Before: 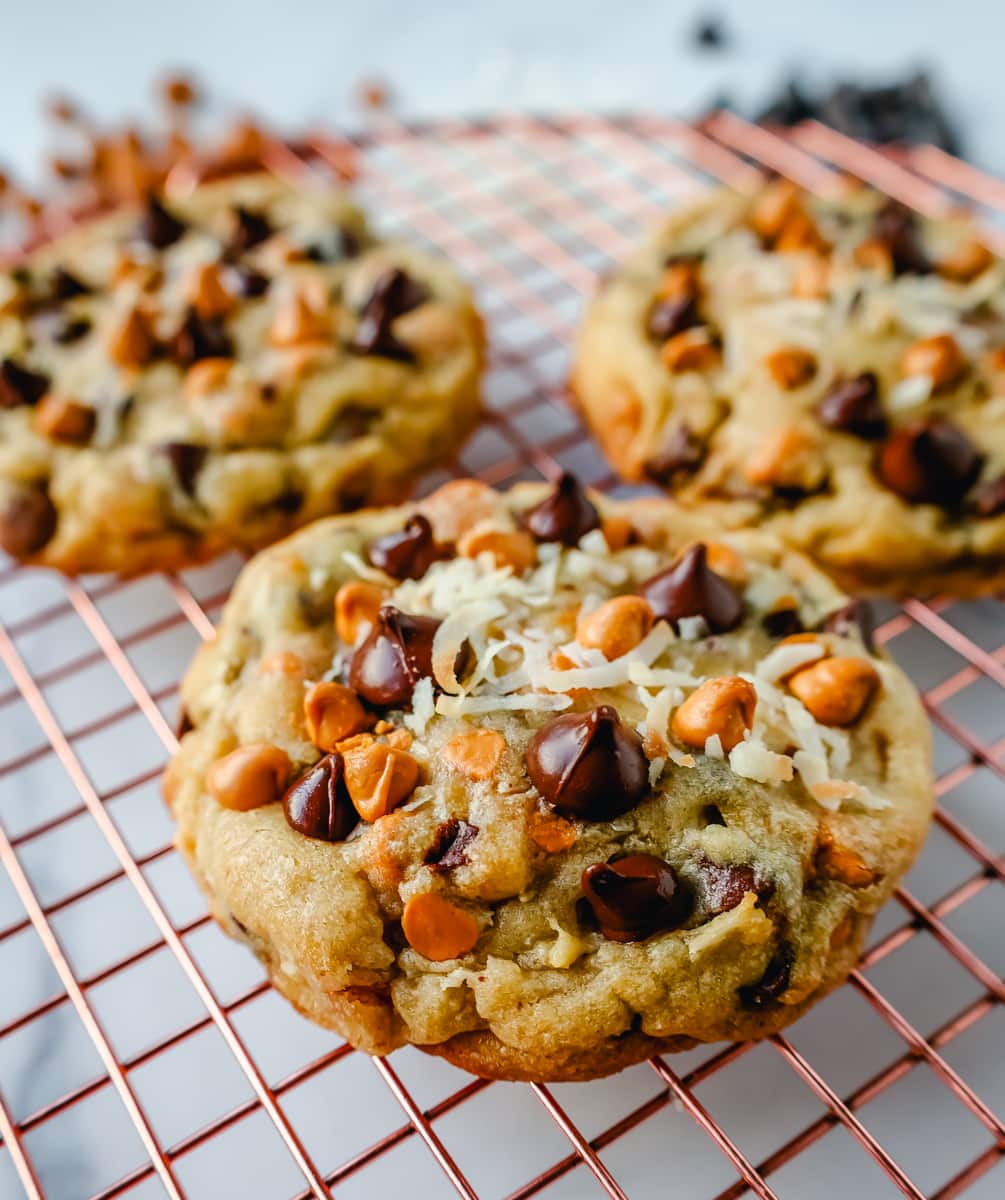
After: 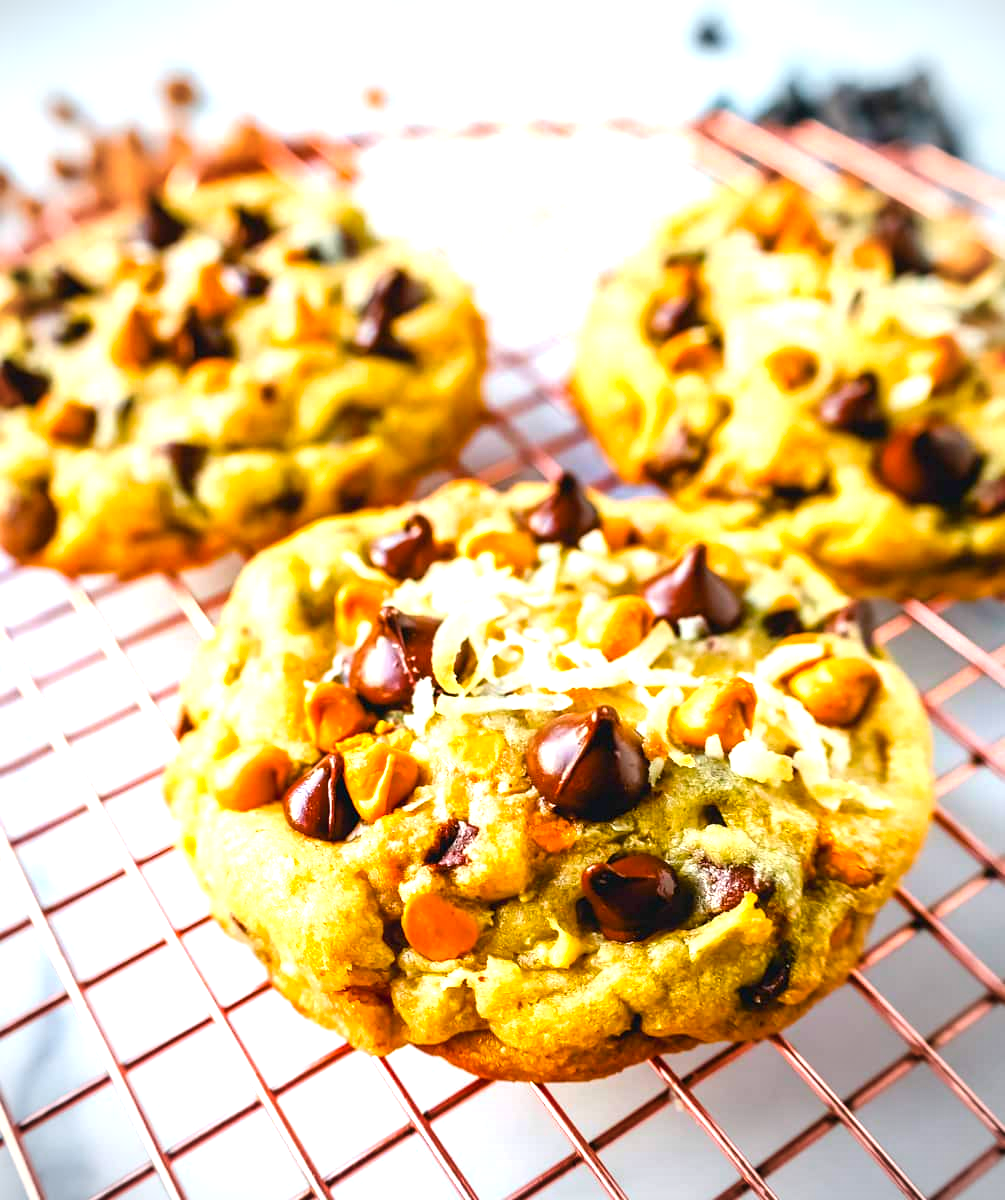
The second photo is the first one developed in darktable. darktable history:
vignetting: on, module defaults
color balance rgb: linear chroma grading › global chroma 9.31%, global vibrance 41.49%
exposure: exposure 1.223 EV, compensate highlight preservation false
